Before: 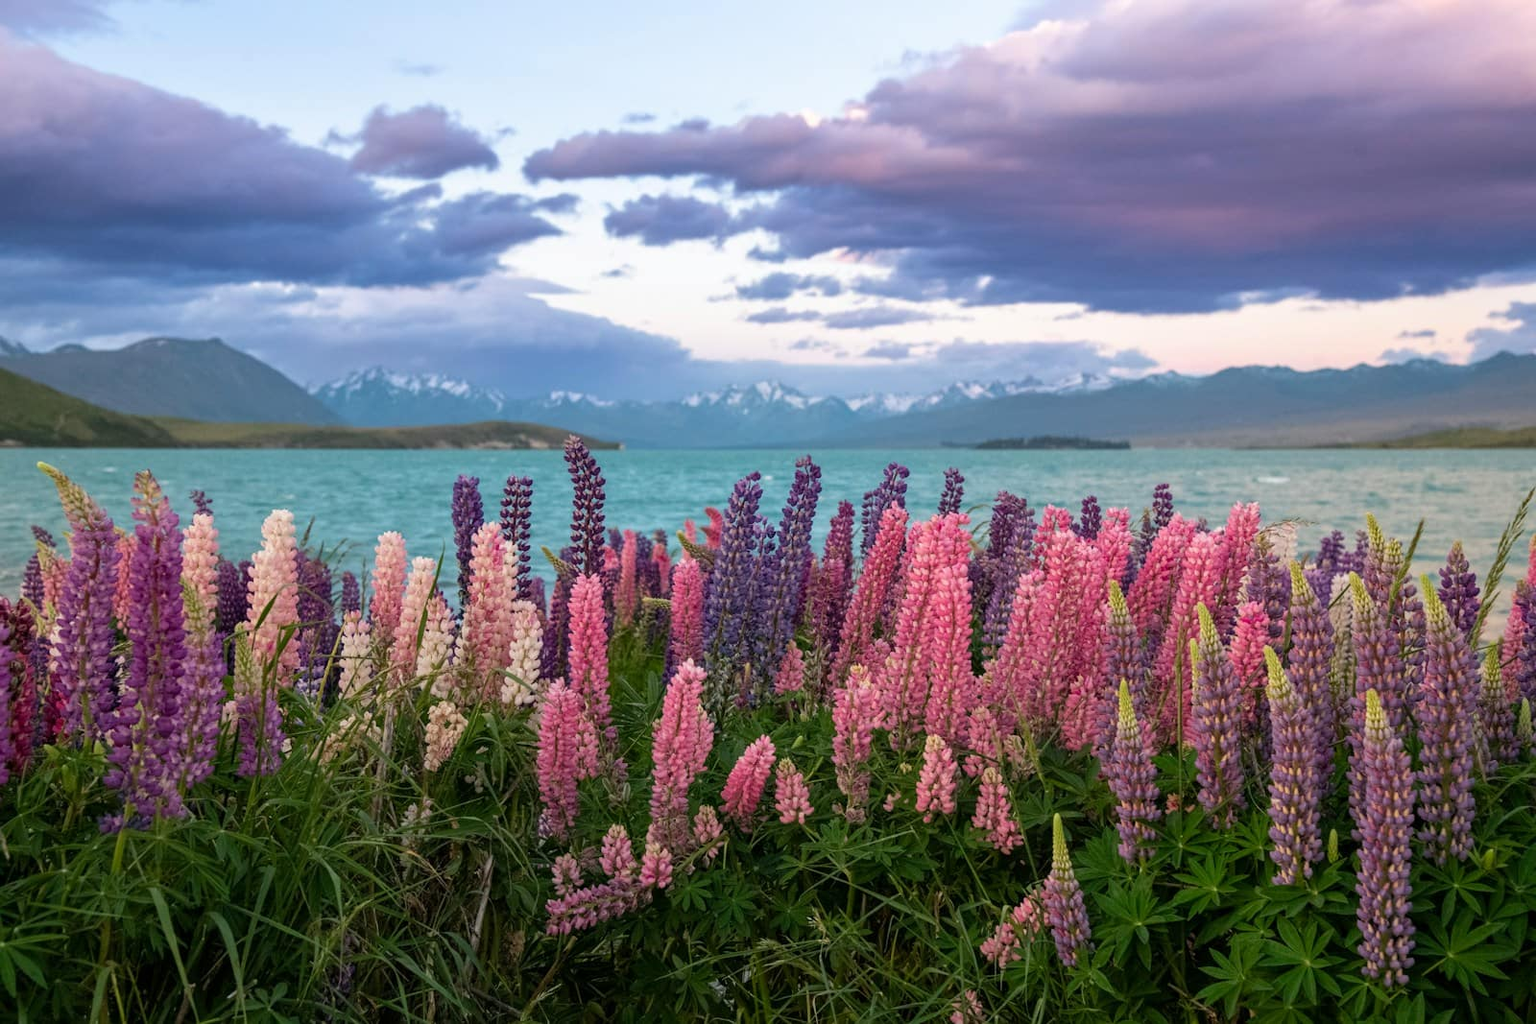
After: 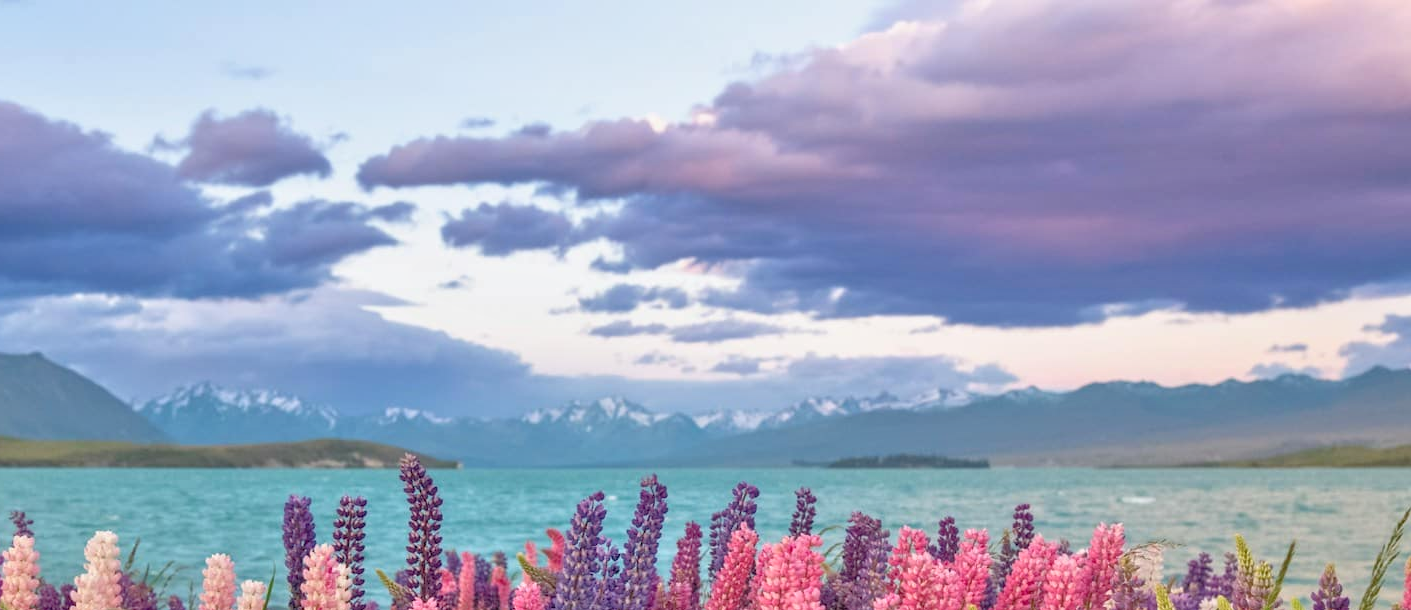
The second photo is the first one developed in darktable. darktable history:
exposure: black level correction 0.001, exposure -0.125 EV, compensate exposure bias true, compensate highlight preservation false
color balance: input saturation 99%
crop and rotate: left 11.812%, bottom 42.776%
tone equalizer: -7 EV 0.15 EV, -6 EV 0.6 EV, -5 EV 1.15 EV, -4 EV 1.33 EV, -3 EV 1.15 EV, -2 EV 0.6 EV, -1 EV 0.15 EV, mask exposure compensation -0.5 EV
